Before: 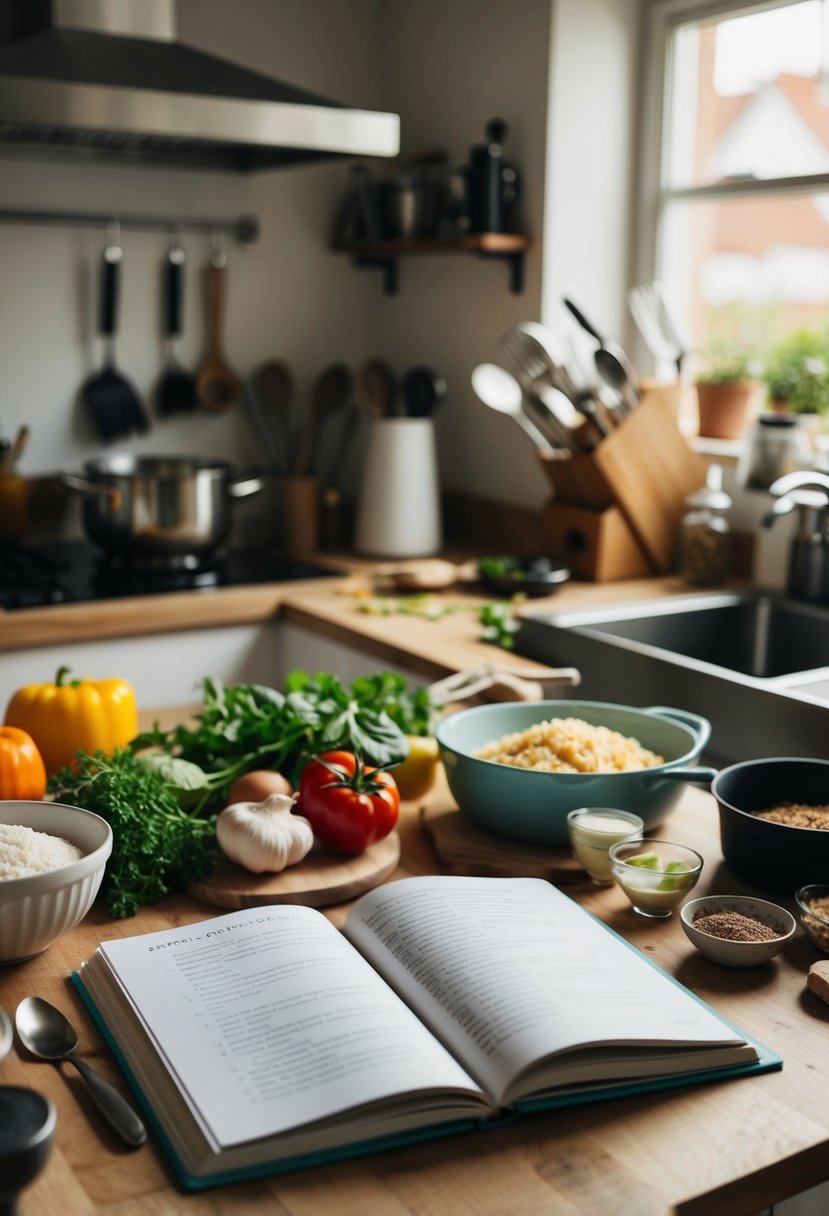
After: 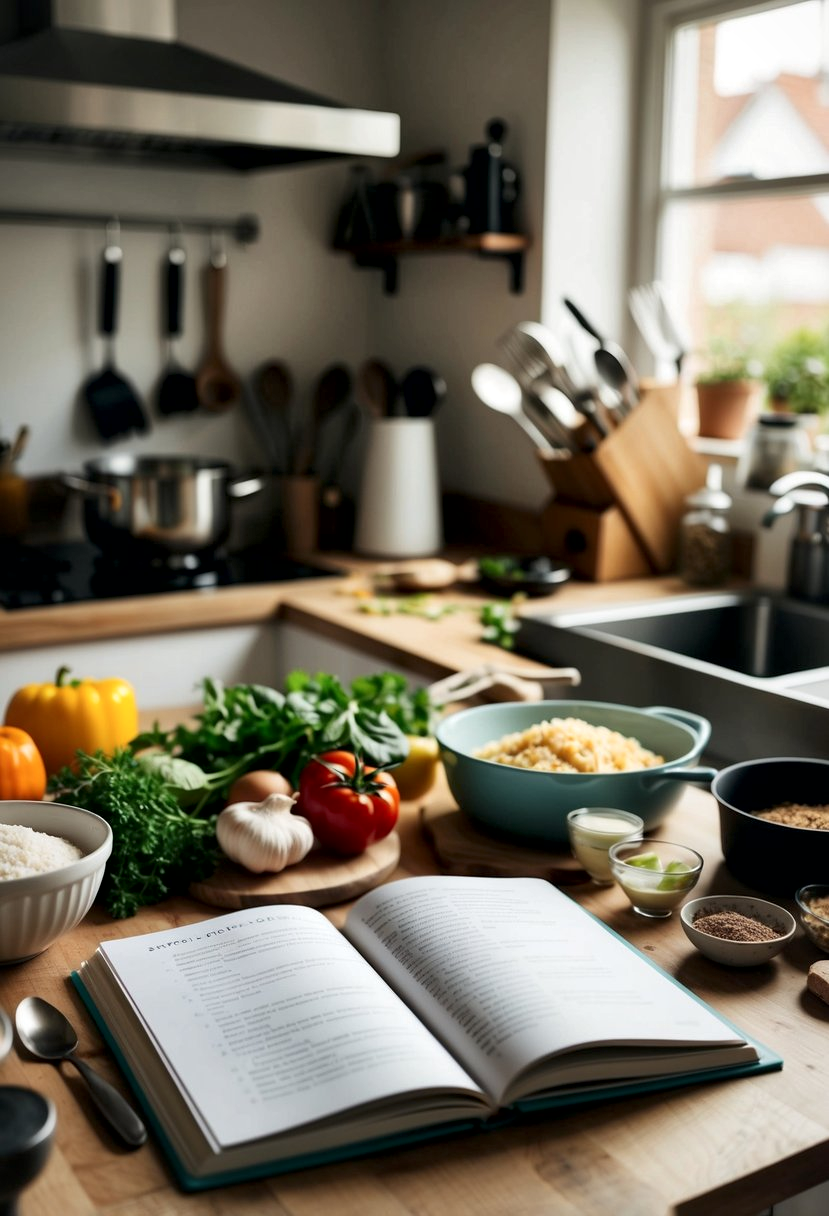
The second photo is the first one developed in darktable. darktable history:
local contrast: mode bilateral grid, contrast 100, coarseness 100, detail 165%, midtone range 0.2
